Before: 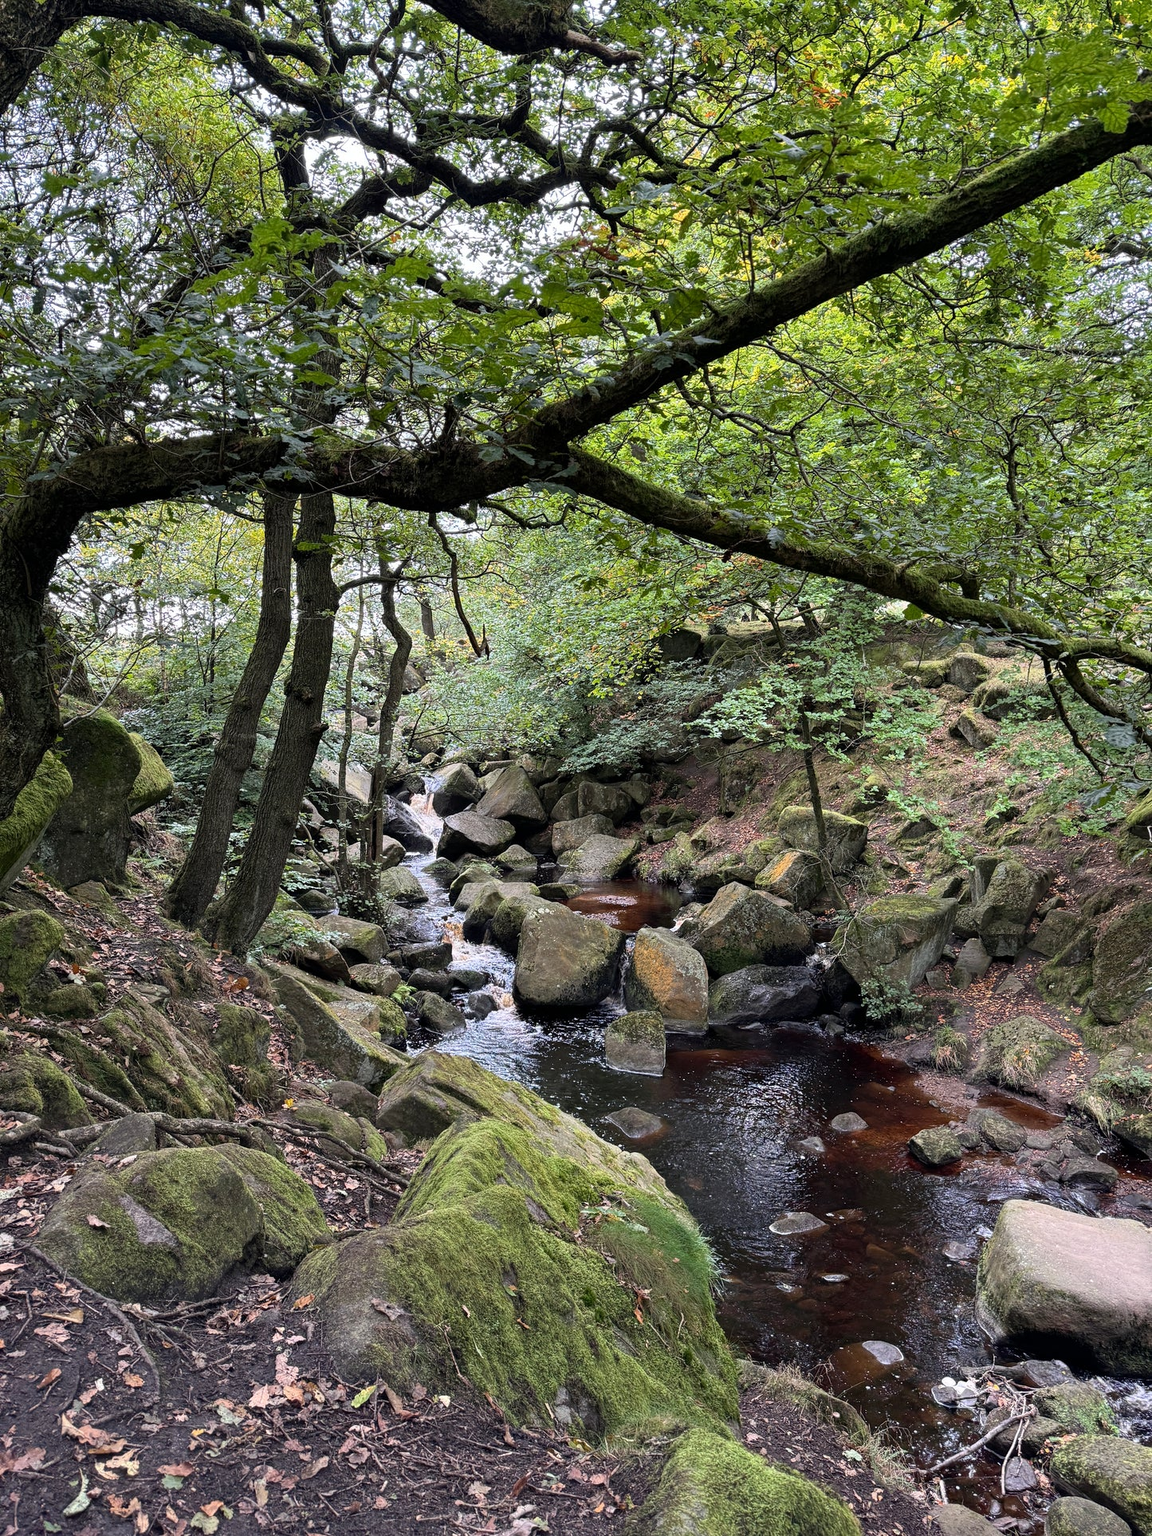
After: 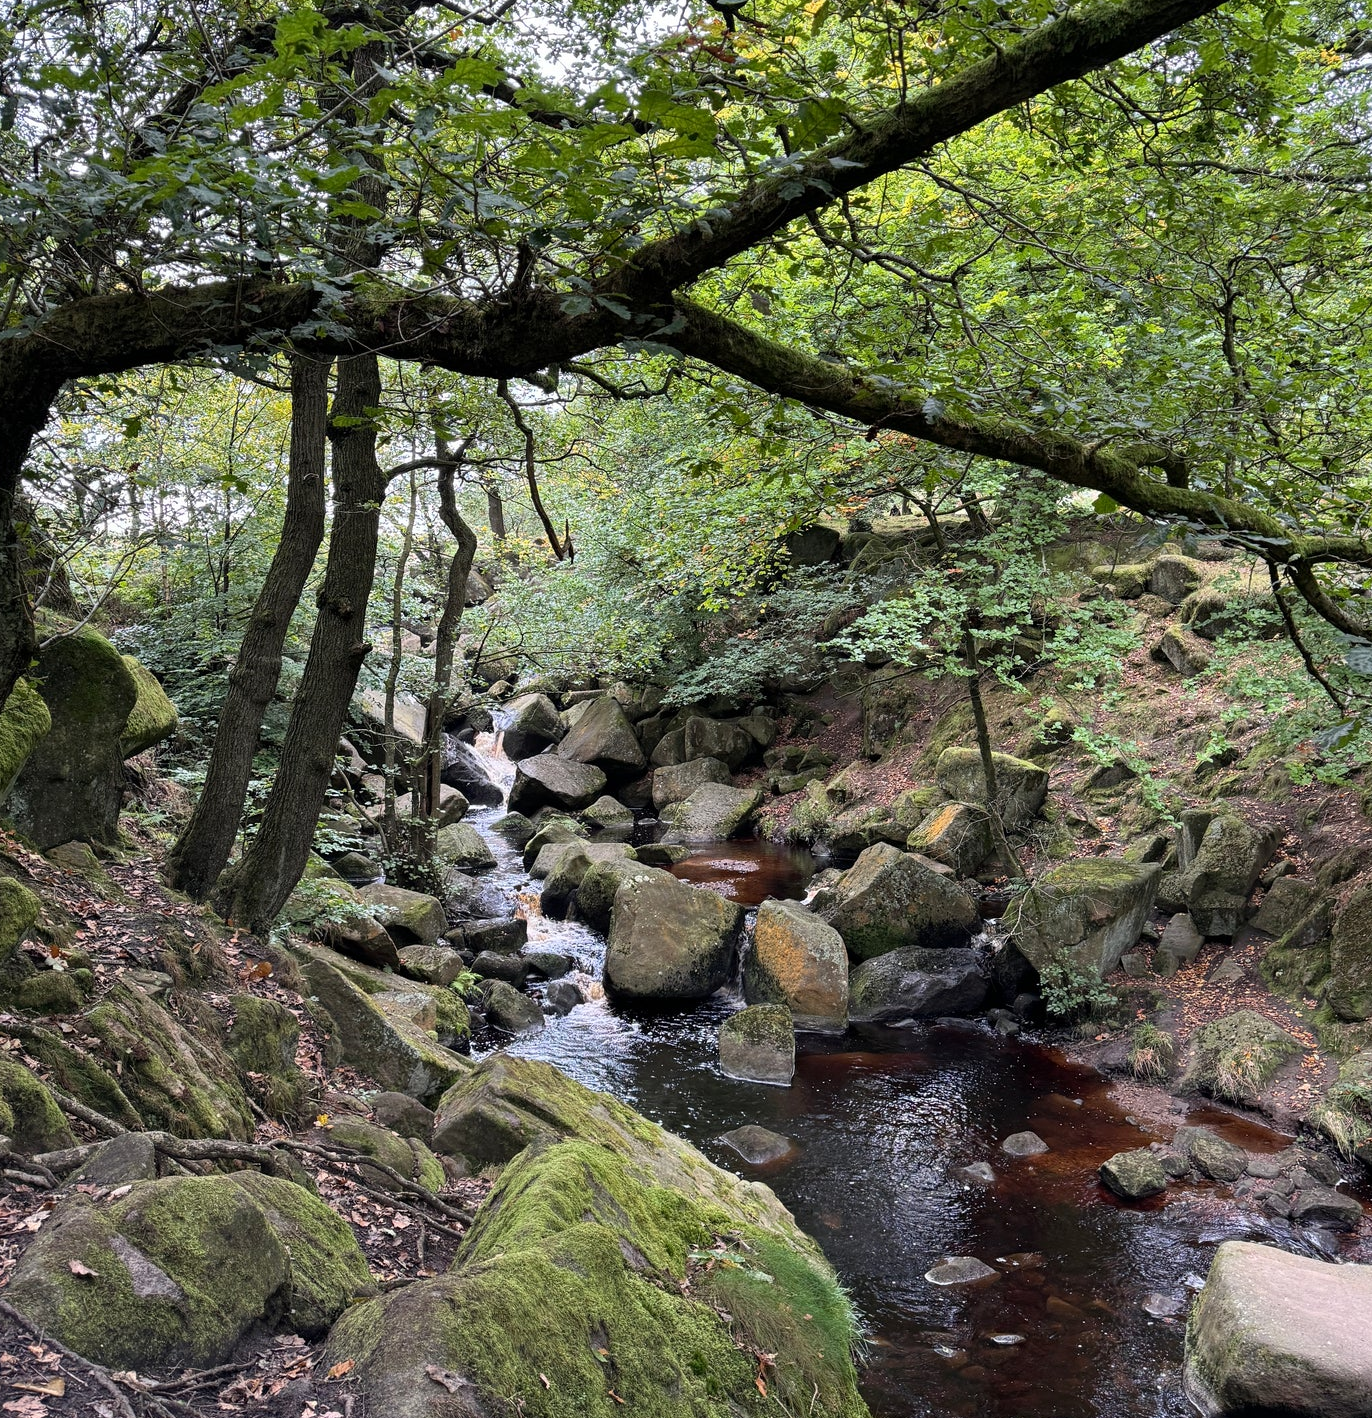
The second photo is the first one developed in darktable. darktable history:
crop and rotate: left 2.835%, top 13.738%, right 2.183%, bottom 12.663%
